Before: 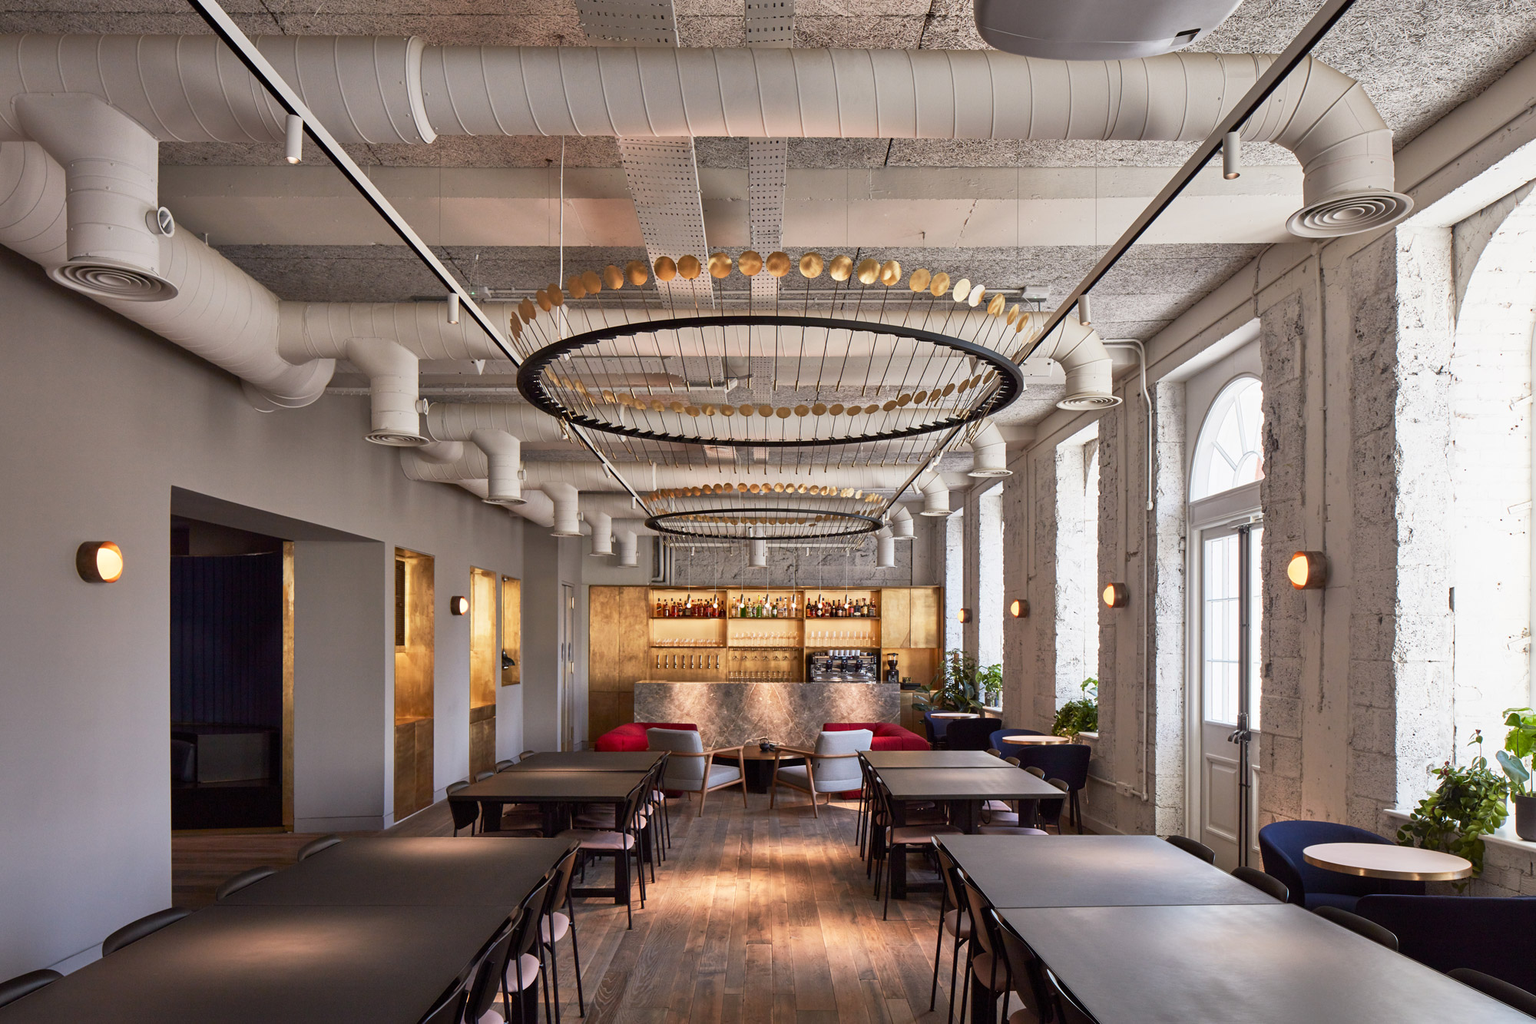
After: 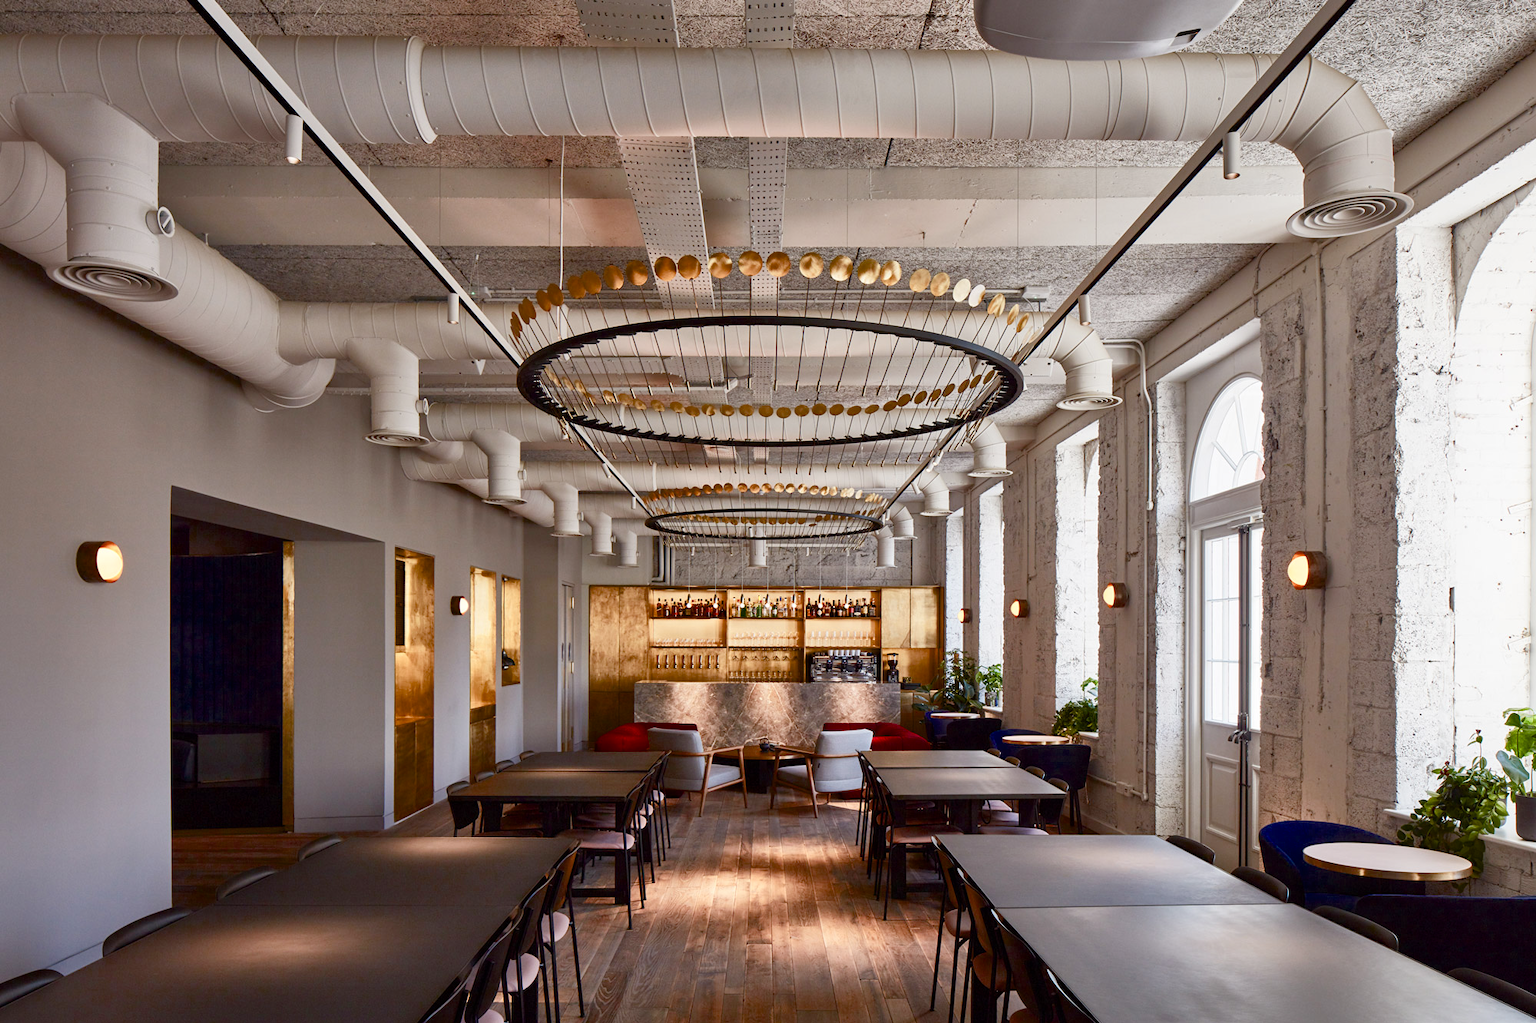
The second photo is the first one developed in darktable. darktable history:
color balance rgb: perceptual saturation grading › global saturation 25.539%, perceptual saturation grading › highlights -50.595%, perceptual saturation grading › shadows 30.389%, saturation formula JzAzBz (2021)
